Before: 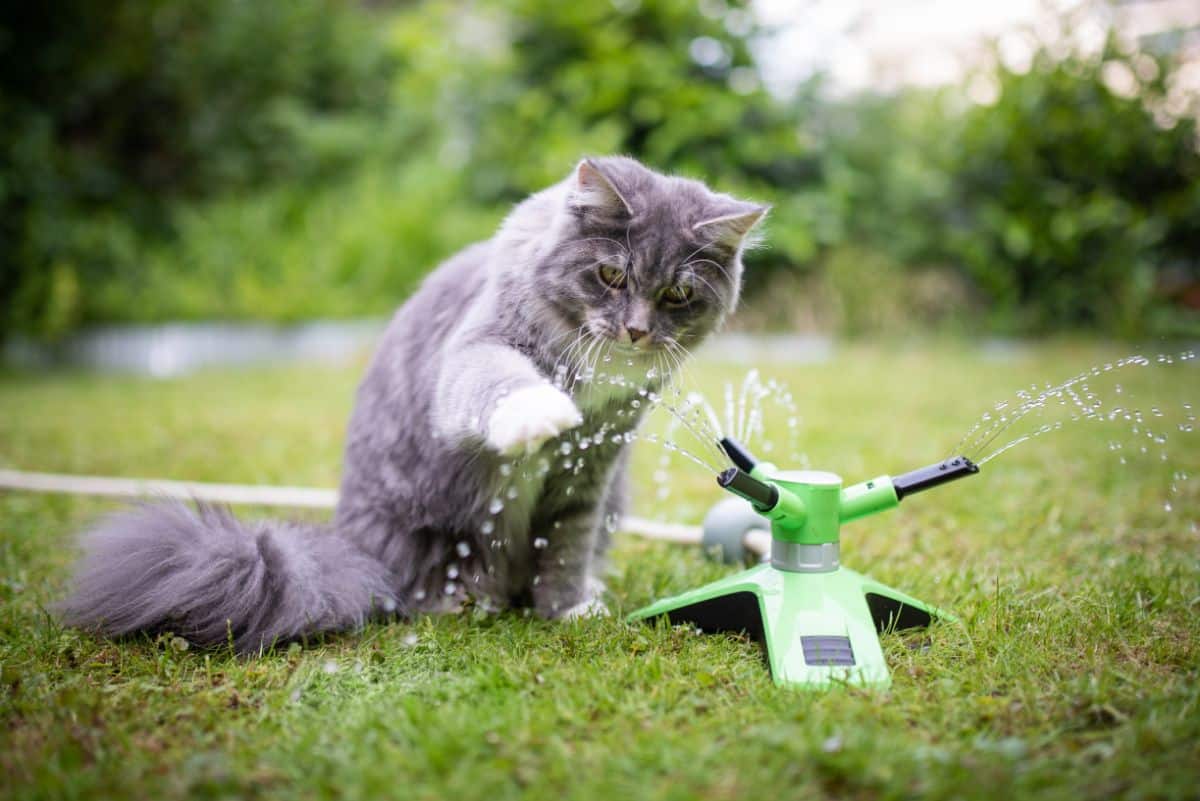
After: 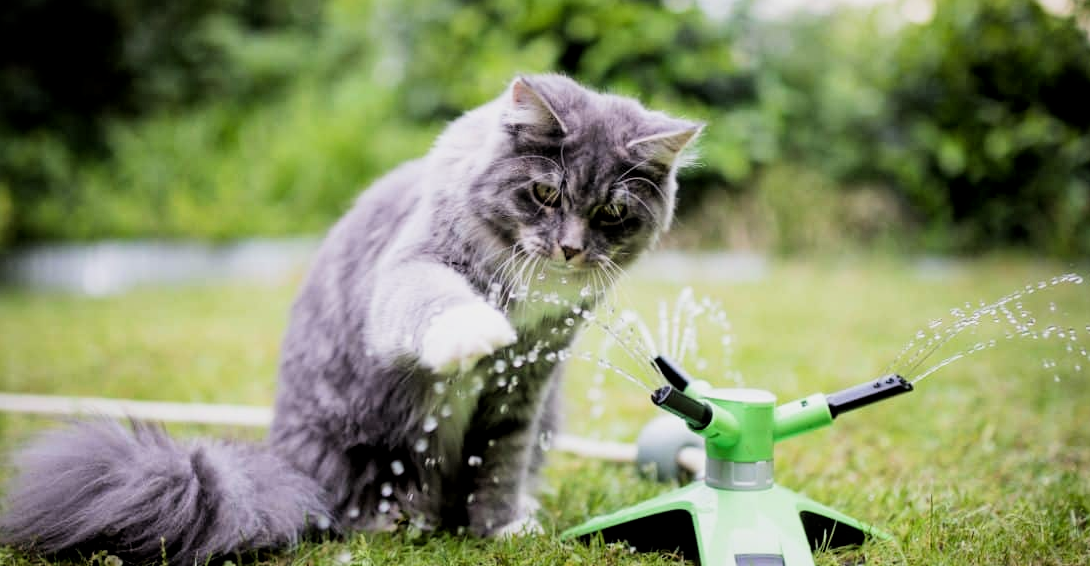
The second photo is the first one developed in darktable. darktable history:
crop: left 5.508%, top 10.244%, right 3.581%, bottom 19.002%
local contrast: mode bilateral grid, contrast 20, coarseness 50, detail 120%, midtone range 0.2
filmic rgb: black relative exposure -5.04 EV, white relative exposure 3.51 EV, hardness 3.19, contrast 1.3, highlights saturation mix -48.91%
